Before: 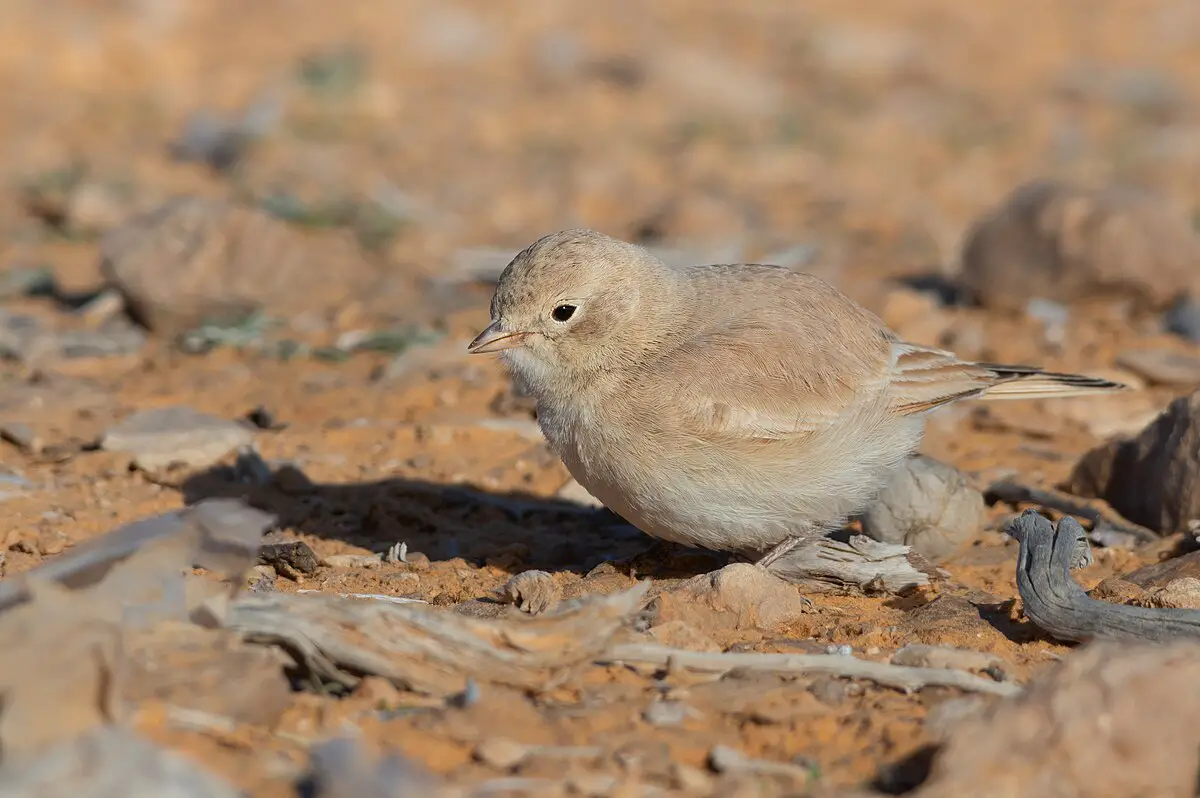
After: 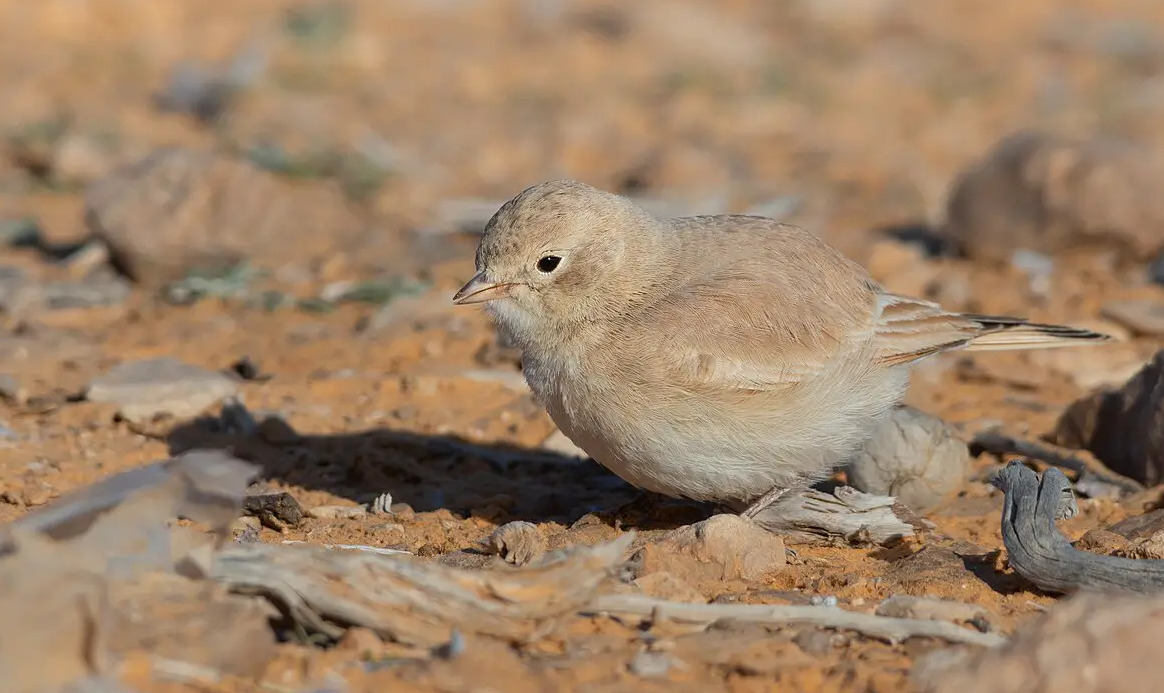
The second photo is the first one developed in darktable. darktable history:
crop: left 1.279%, top 6.203%, right 1.651%, bottom 6.916%
